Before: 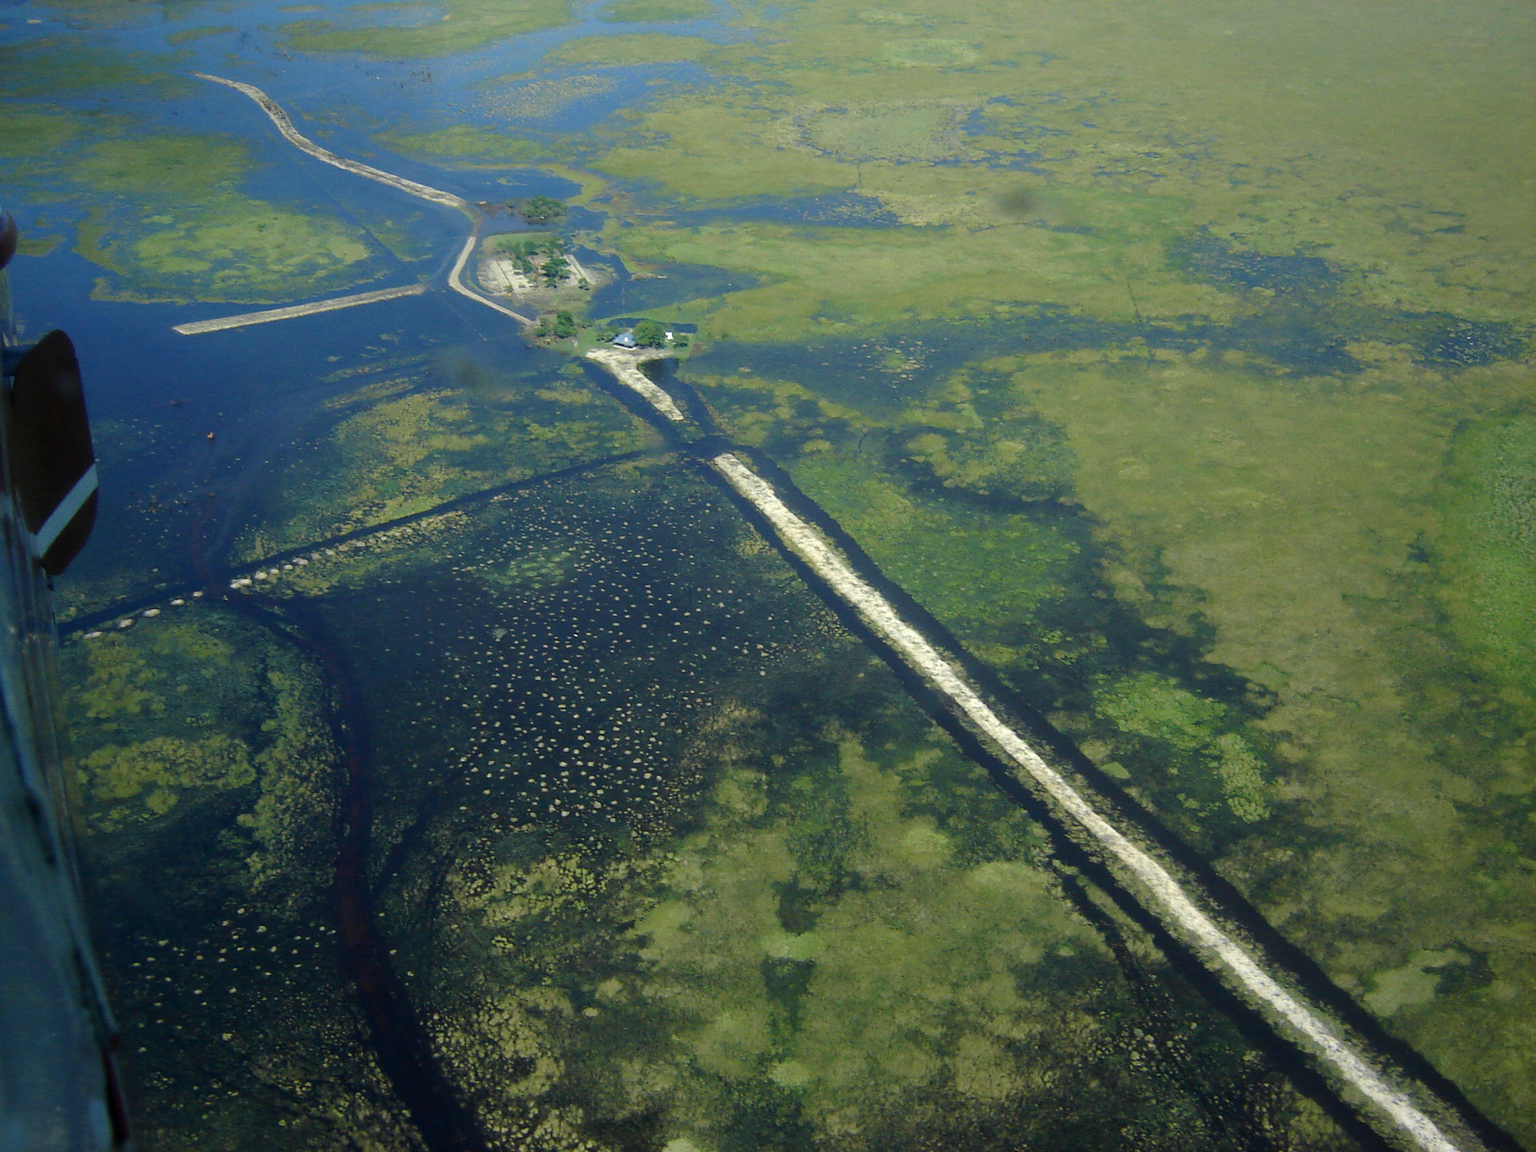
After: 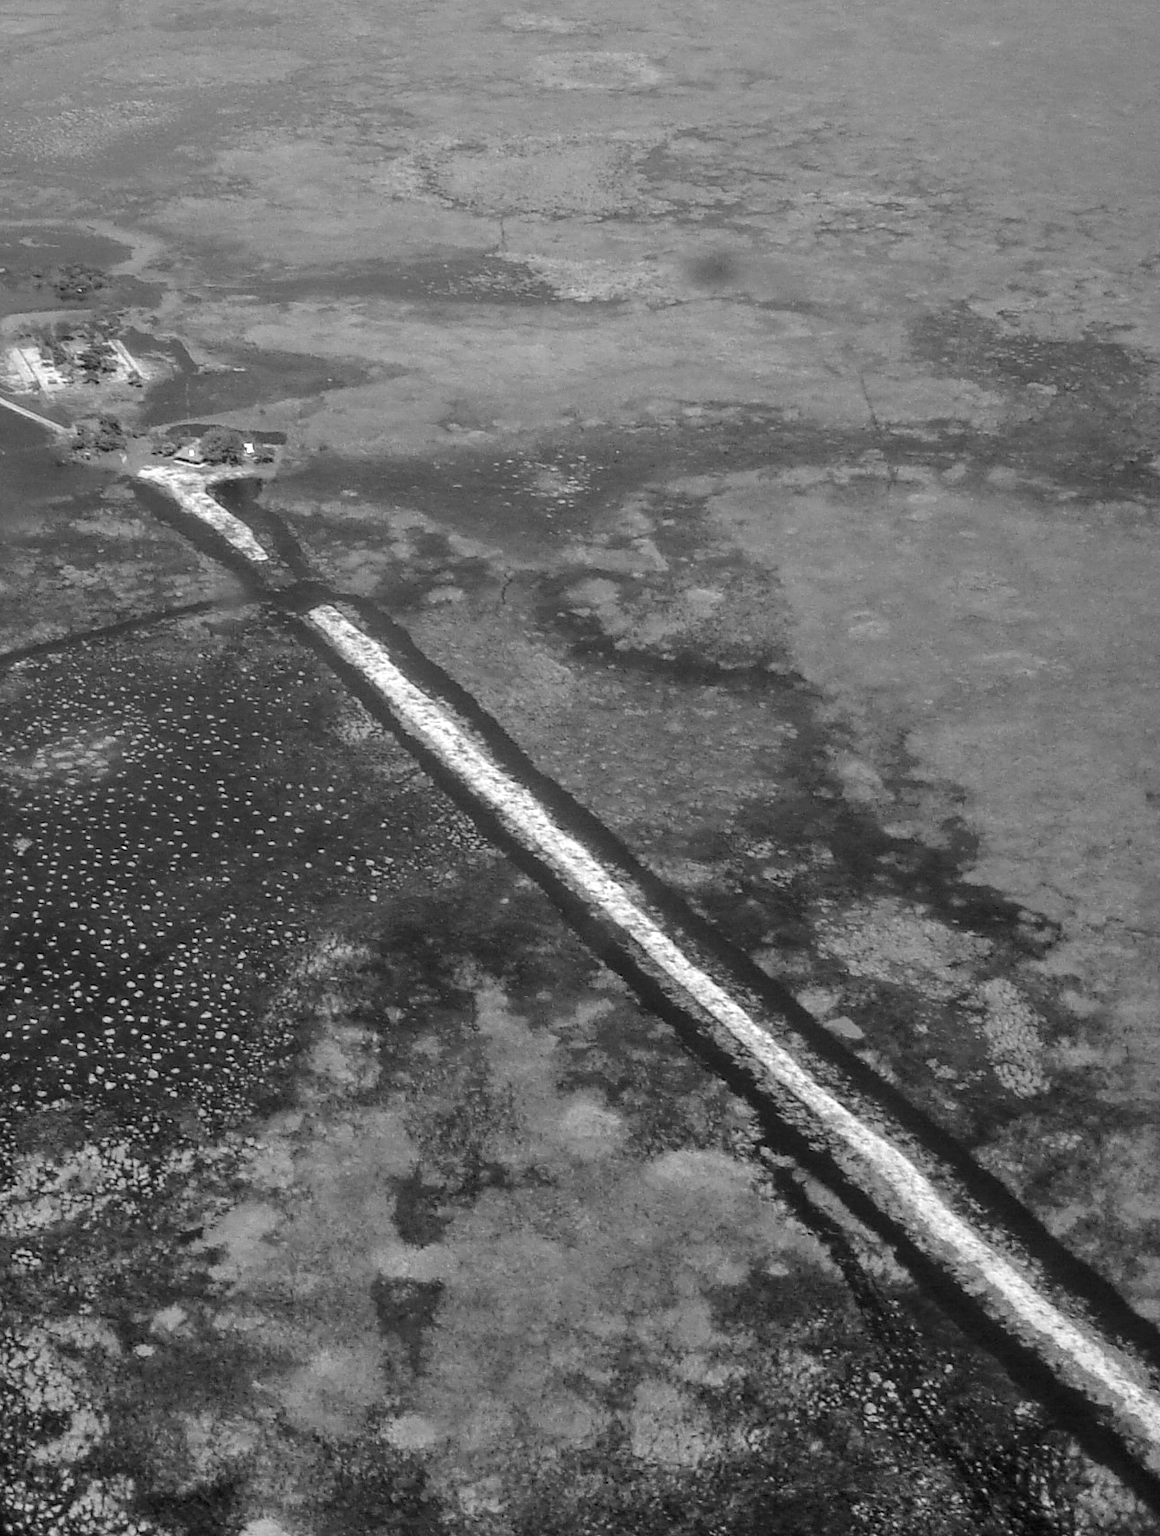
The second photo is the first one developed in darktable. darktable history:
white balance: red 0.926, green 1.003, blue 1.133
local contrast: highlights 61%, detail 143%, midtone range 0.428
shadows and highlights: low approximation 0.01, soften with gaussian
crop: left 31.458%, top 0%, right 11.876%
monochrome: on, module defaults
